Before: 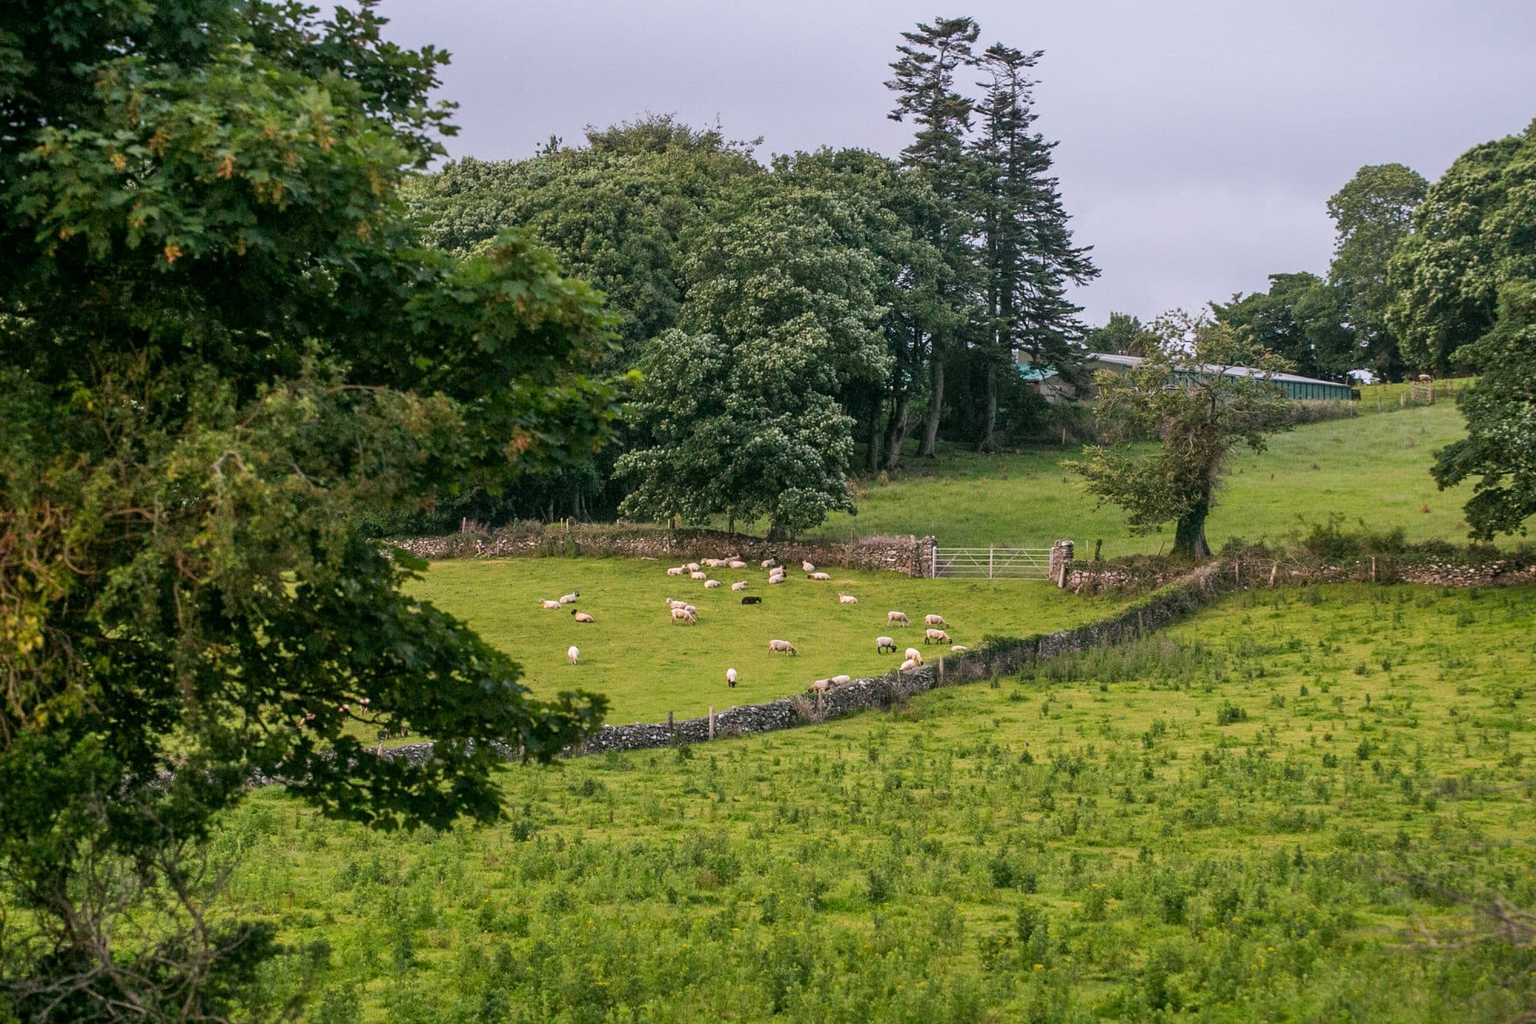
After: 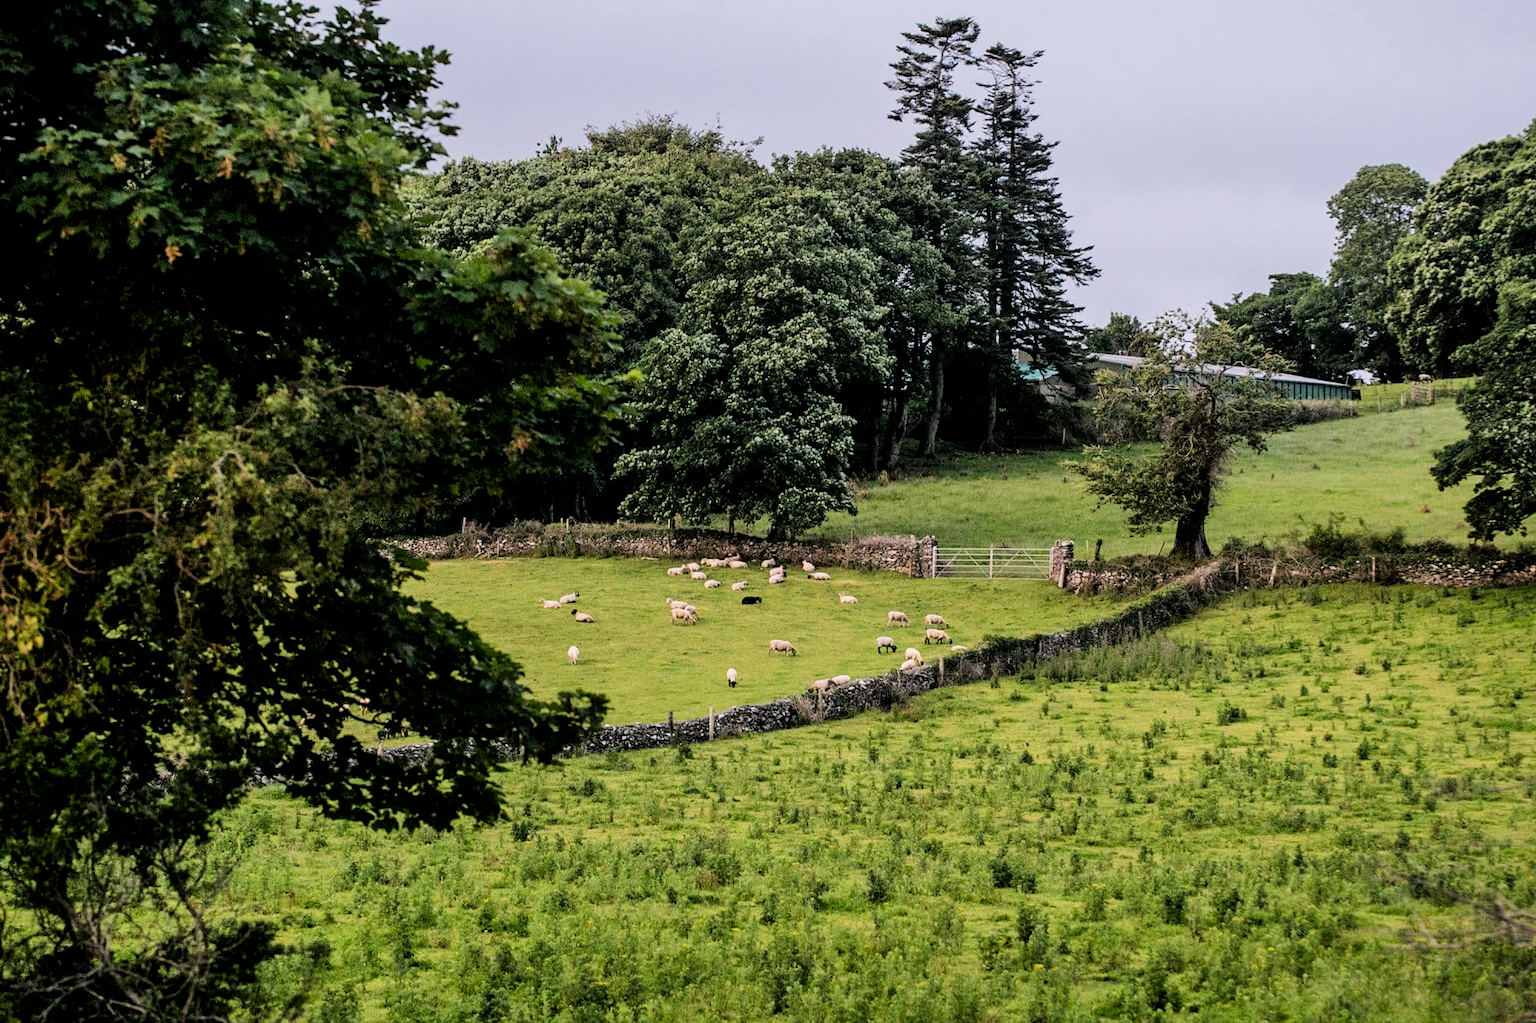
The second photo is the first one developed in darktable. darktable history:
exposure: exposure 0.2 EV, compensate highlight preservation false
shadows and highlights: shadows -20, white point adjustment -2, highlights -35
filmic rgb: black relative exposure -4 EV, white relative exposure 3 EV, hardness 3.02, contrast 1.5
